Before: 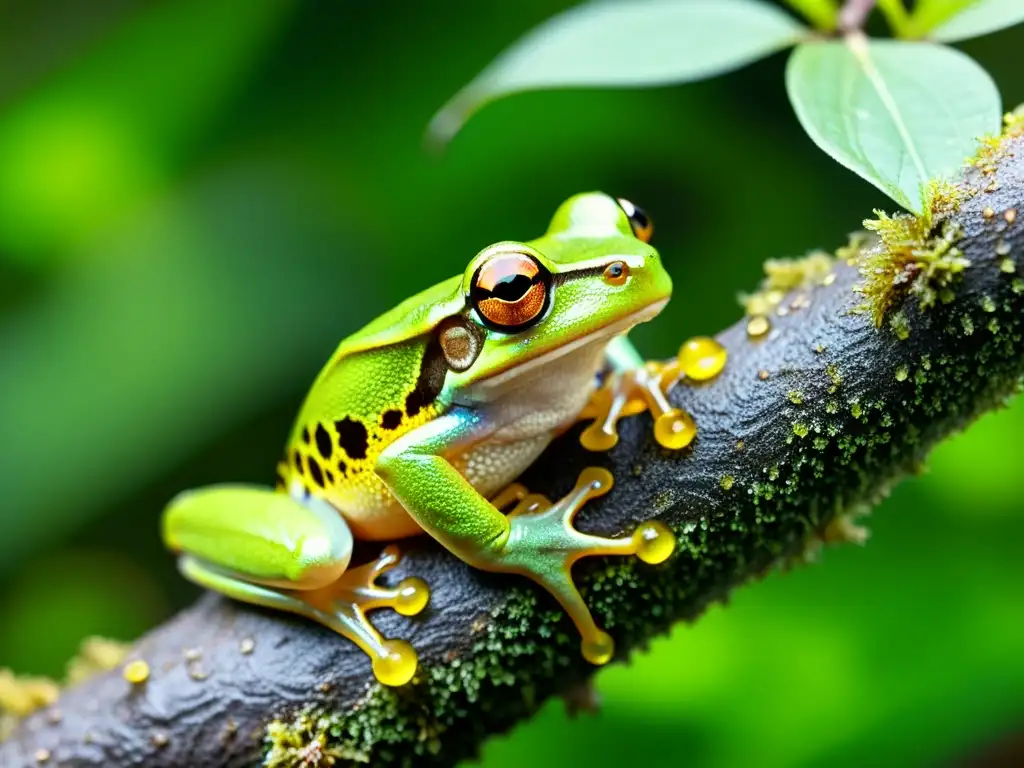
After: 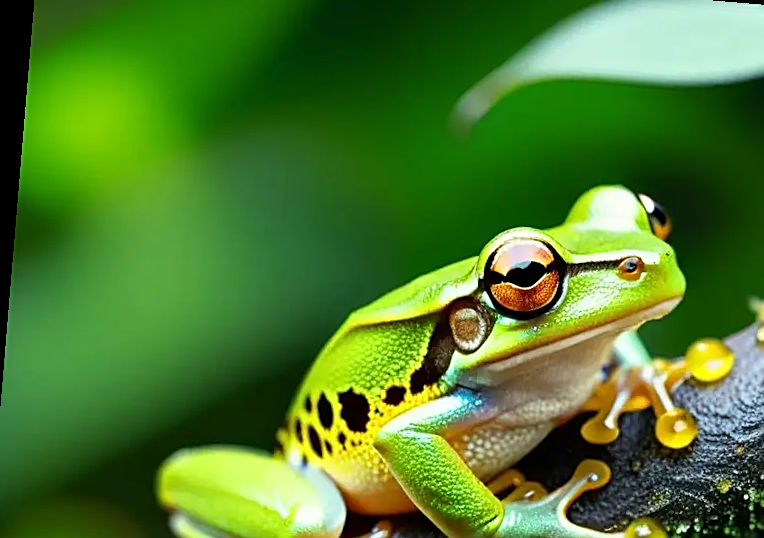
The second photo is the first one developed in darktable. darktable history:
crop and rotate: angle -4.78°, left 2.254%, top 6.603%, right 27.285%, bottom 30.153%
sharpen: on, module defaults
